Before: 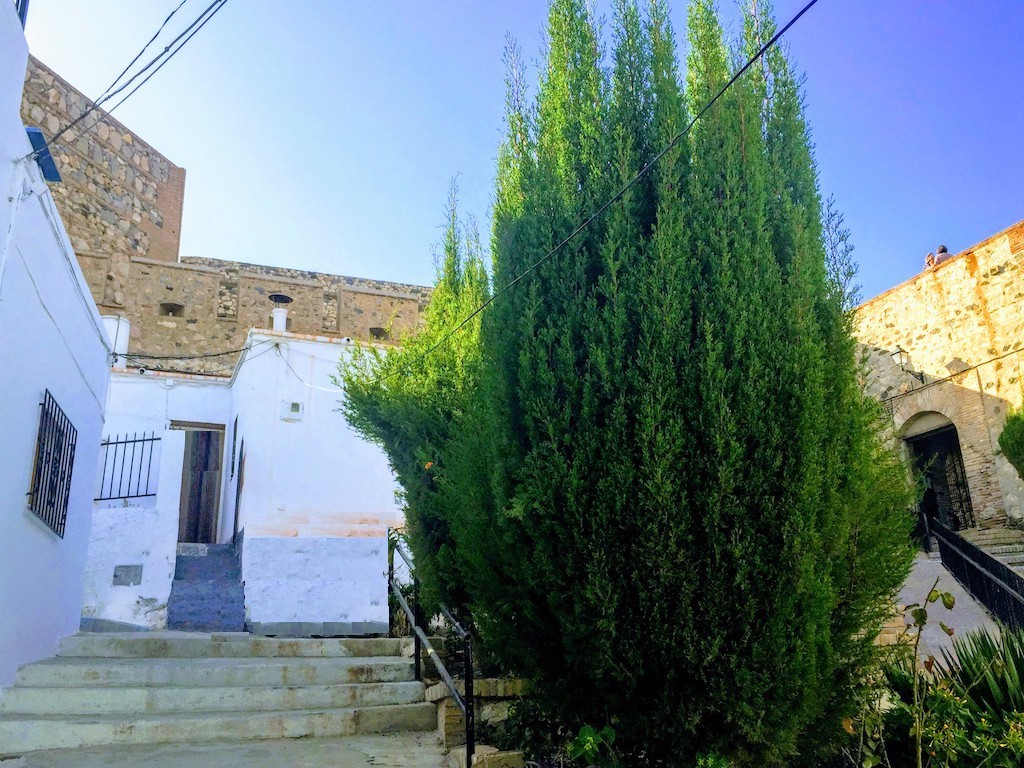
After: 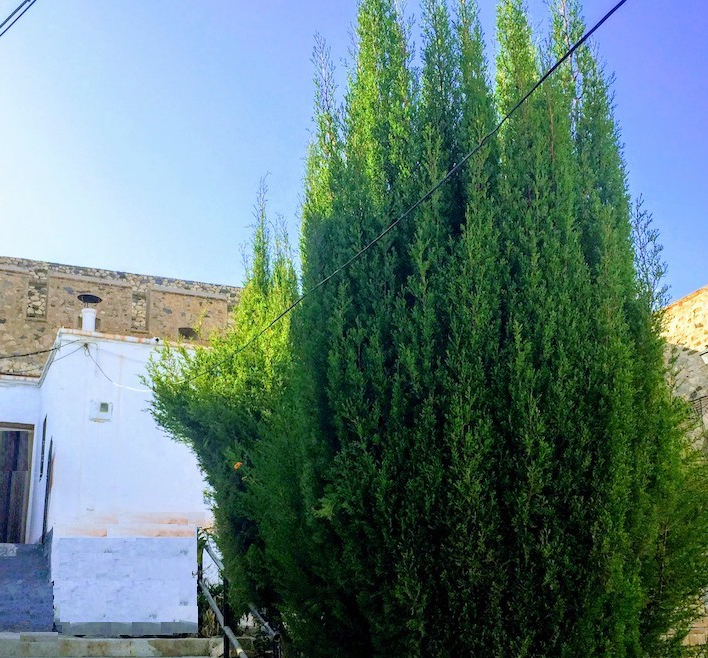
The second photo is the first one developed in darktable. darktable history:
crop: left 18.655%, right 12.202%, bottom 14.237%
